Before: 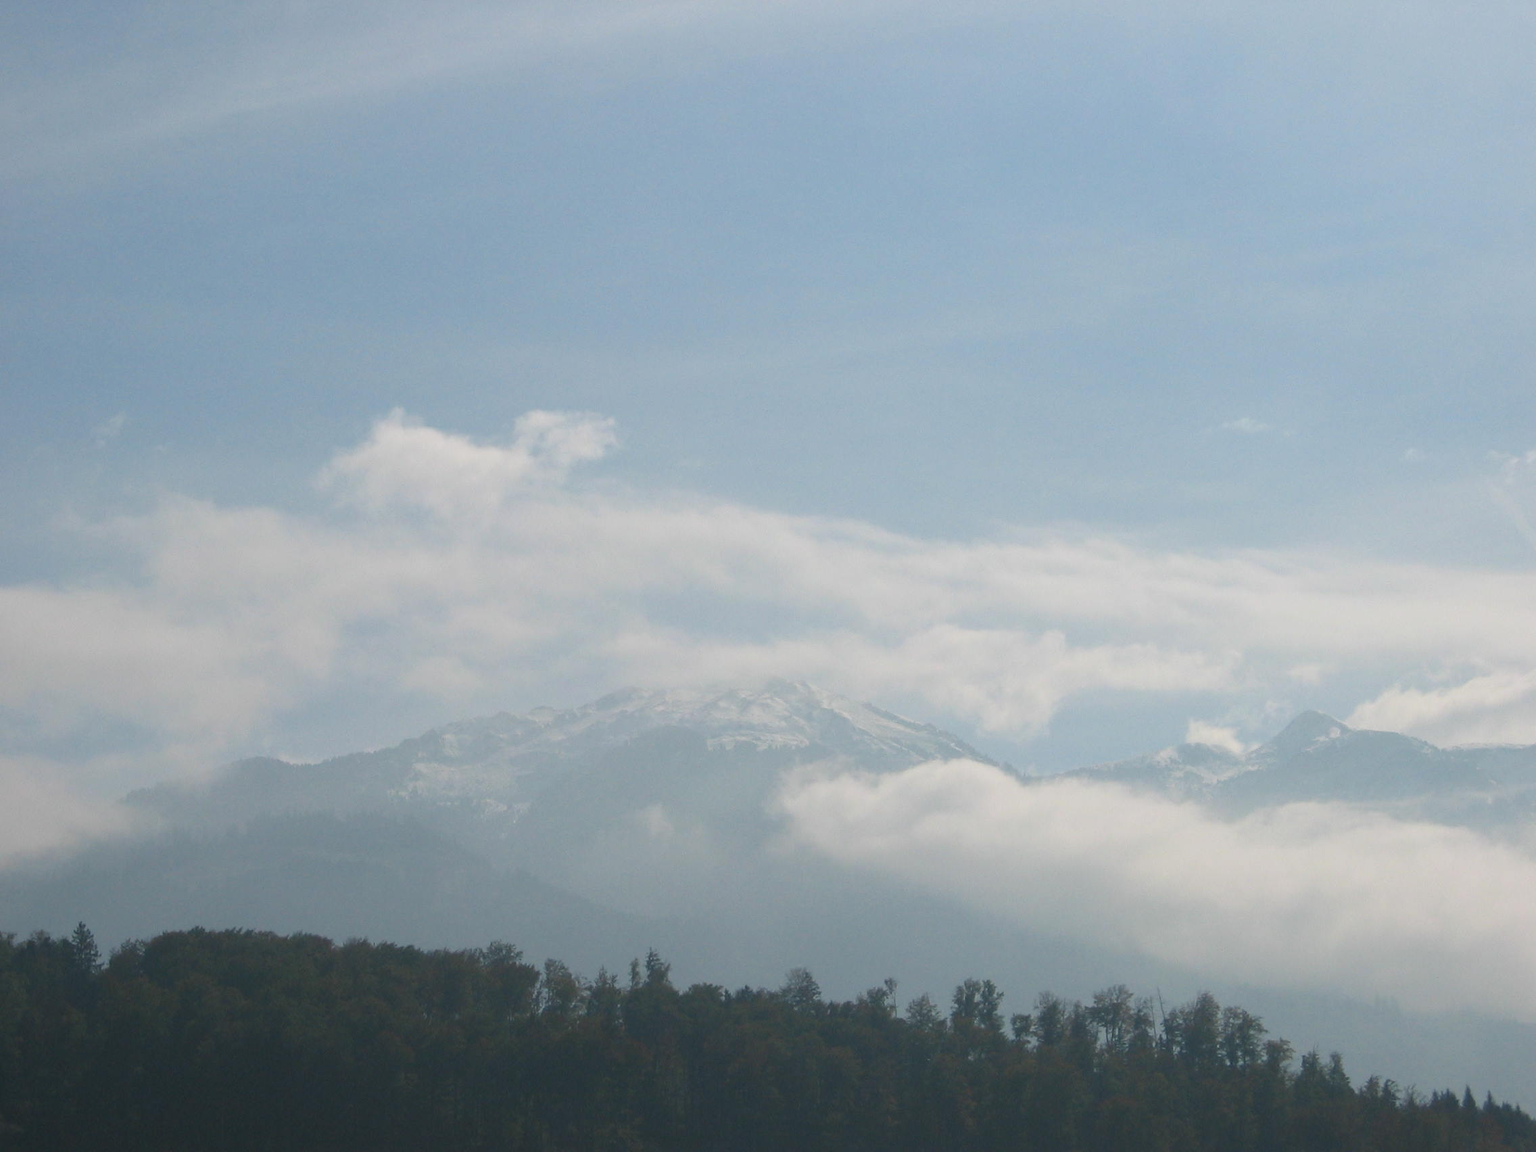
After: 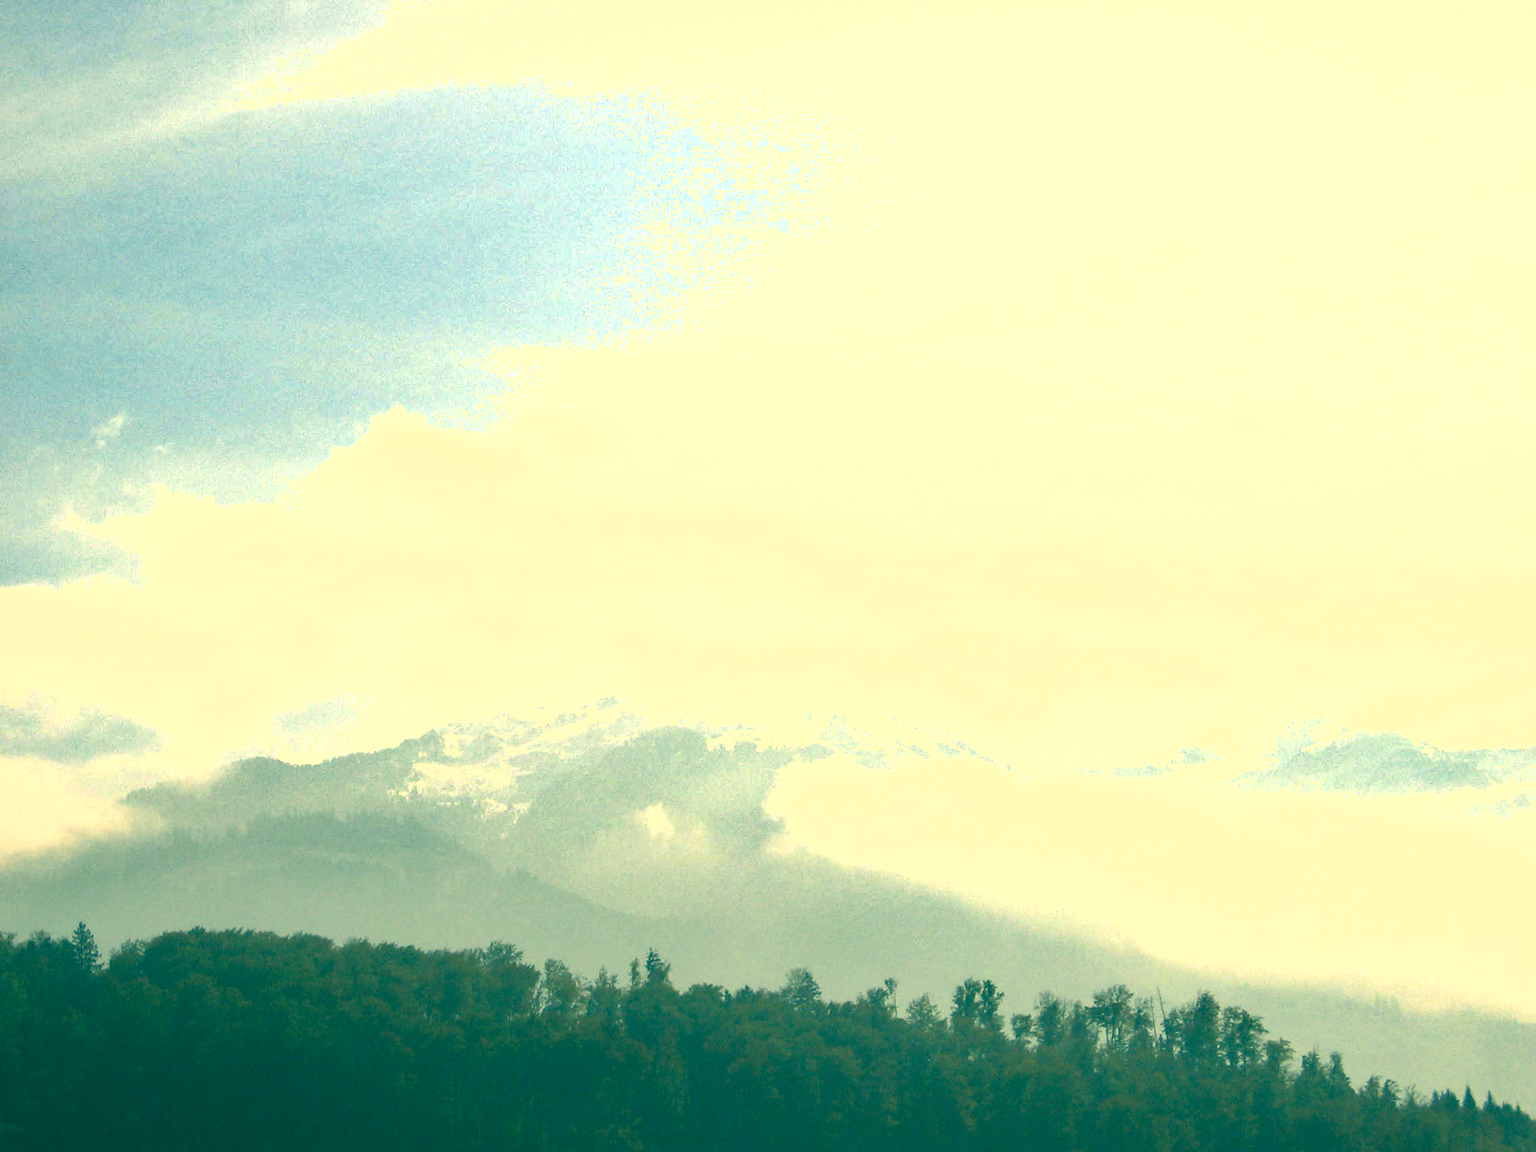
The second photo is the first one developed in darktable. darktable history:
exposure: exposure 0.608 EV, compensate highlight preservation false
color correction: highlights a* 1.98, highlights b* 34.62, shadows a* -36.12, shadows b* -6.2
tone equalizer: -8 EV -0.762 EV, -7 EV -0.727 EV, -6 EV -0.636 EV, -5 EV -0.371 EV, -3 EV 0.389 EV, -2 EV 0.6 EV, -1 EV 0.688 EV, +0 EV 0.769 EV
shadows and highlights: shadows 30.66, highlights -62.89, soften with gaussian
